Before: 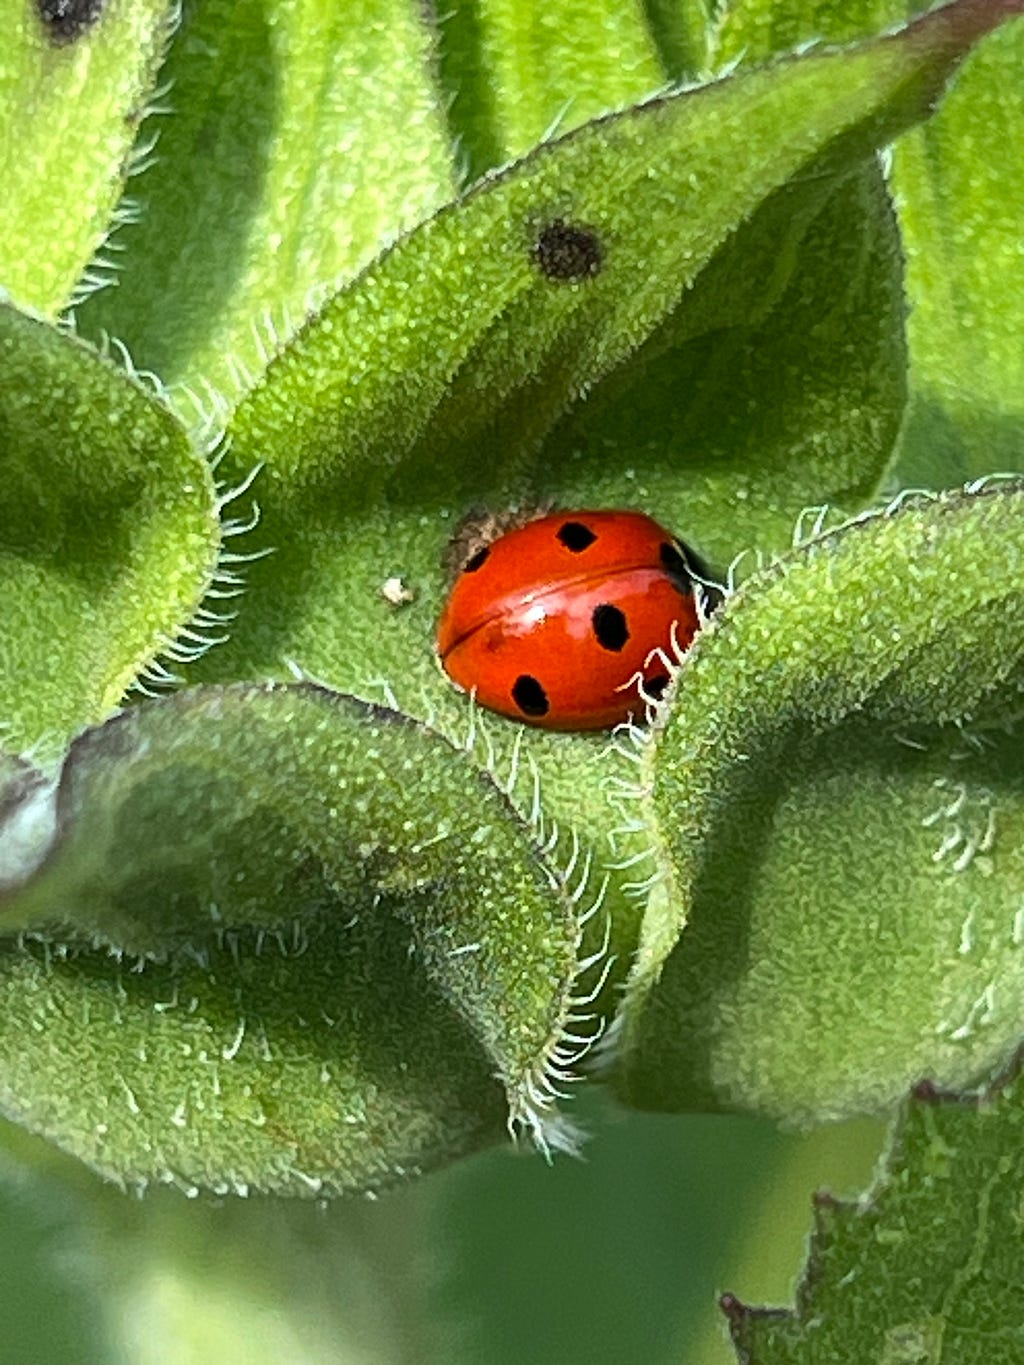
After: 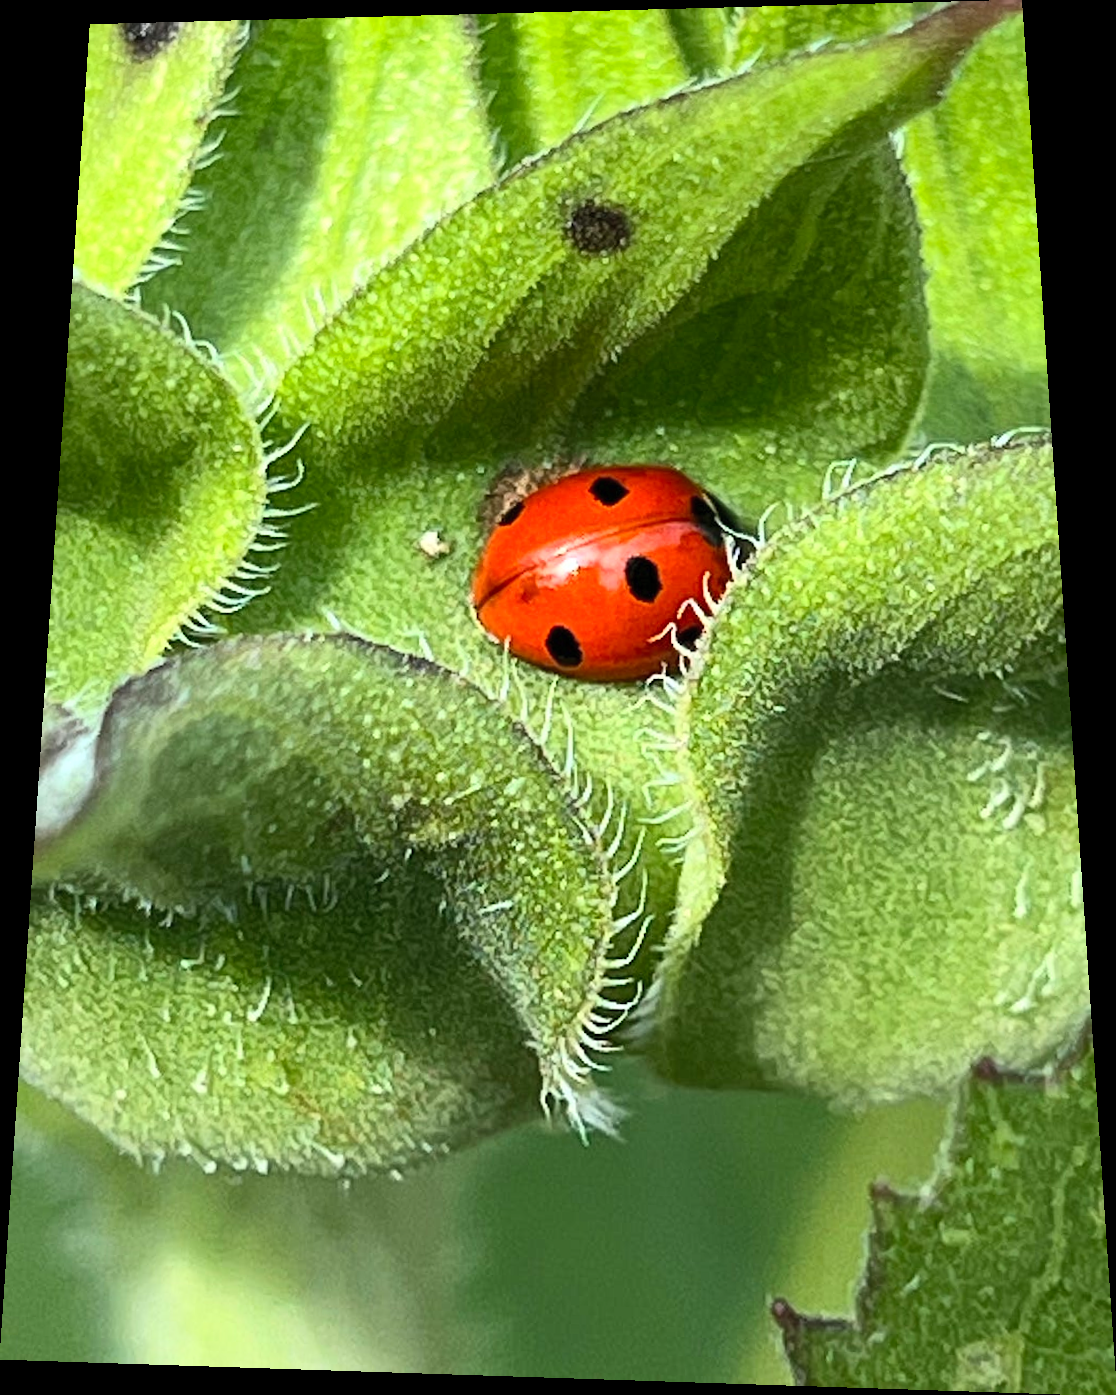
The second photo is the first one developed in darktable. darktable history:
rotate and perspective: rotation 0.128°, lens shift (vertical) -0.181, lens shift (horizontal) -0.044, shear 0.001, automatic cropping off
contrast brightness saturation: contrast 0.2, brightness 0.15, saturation 0.14
